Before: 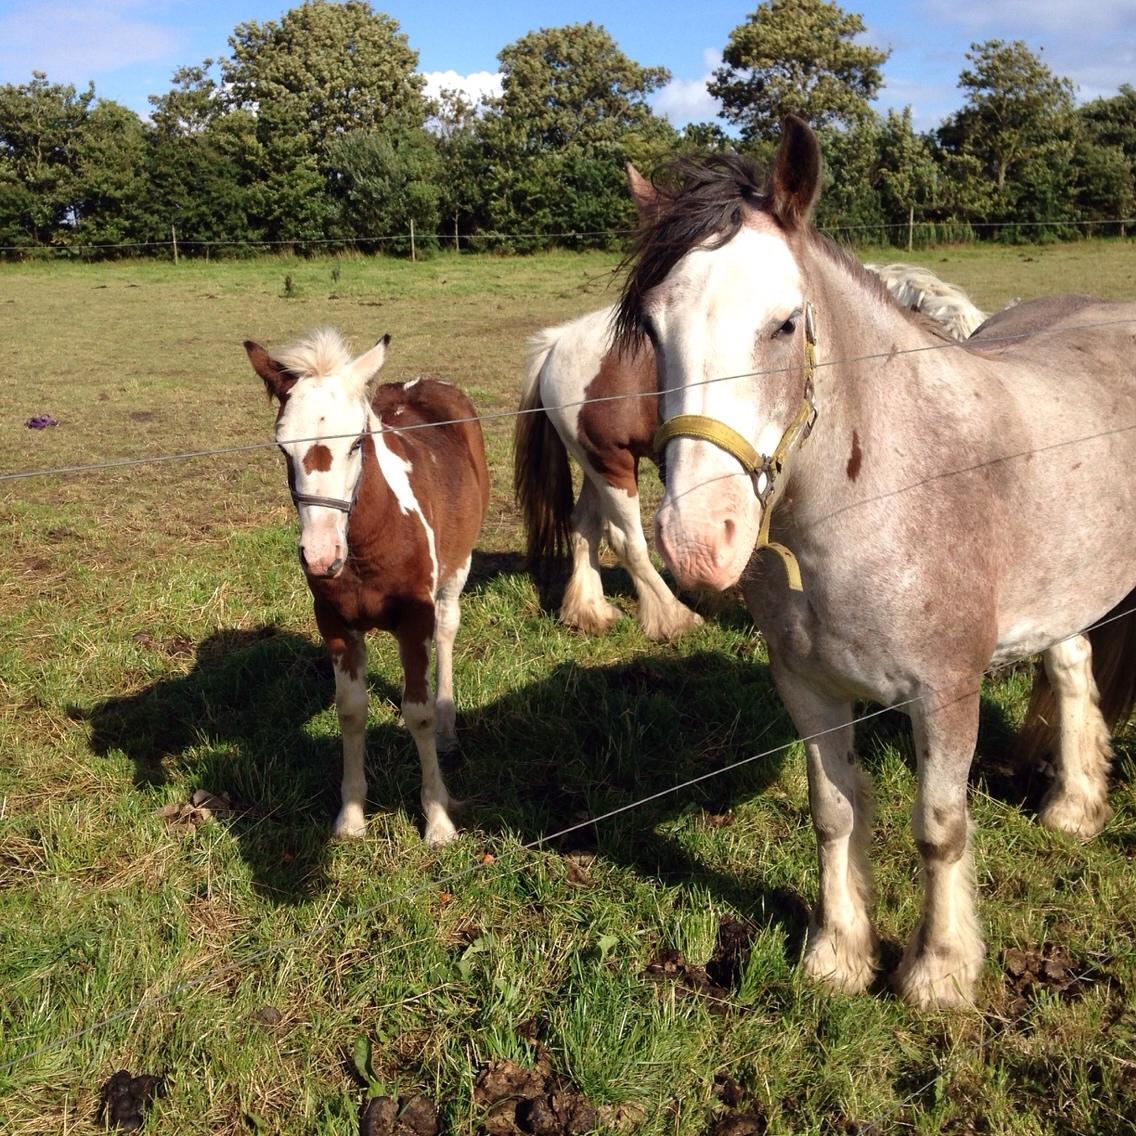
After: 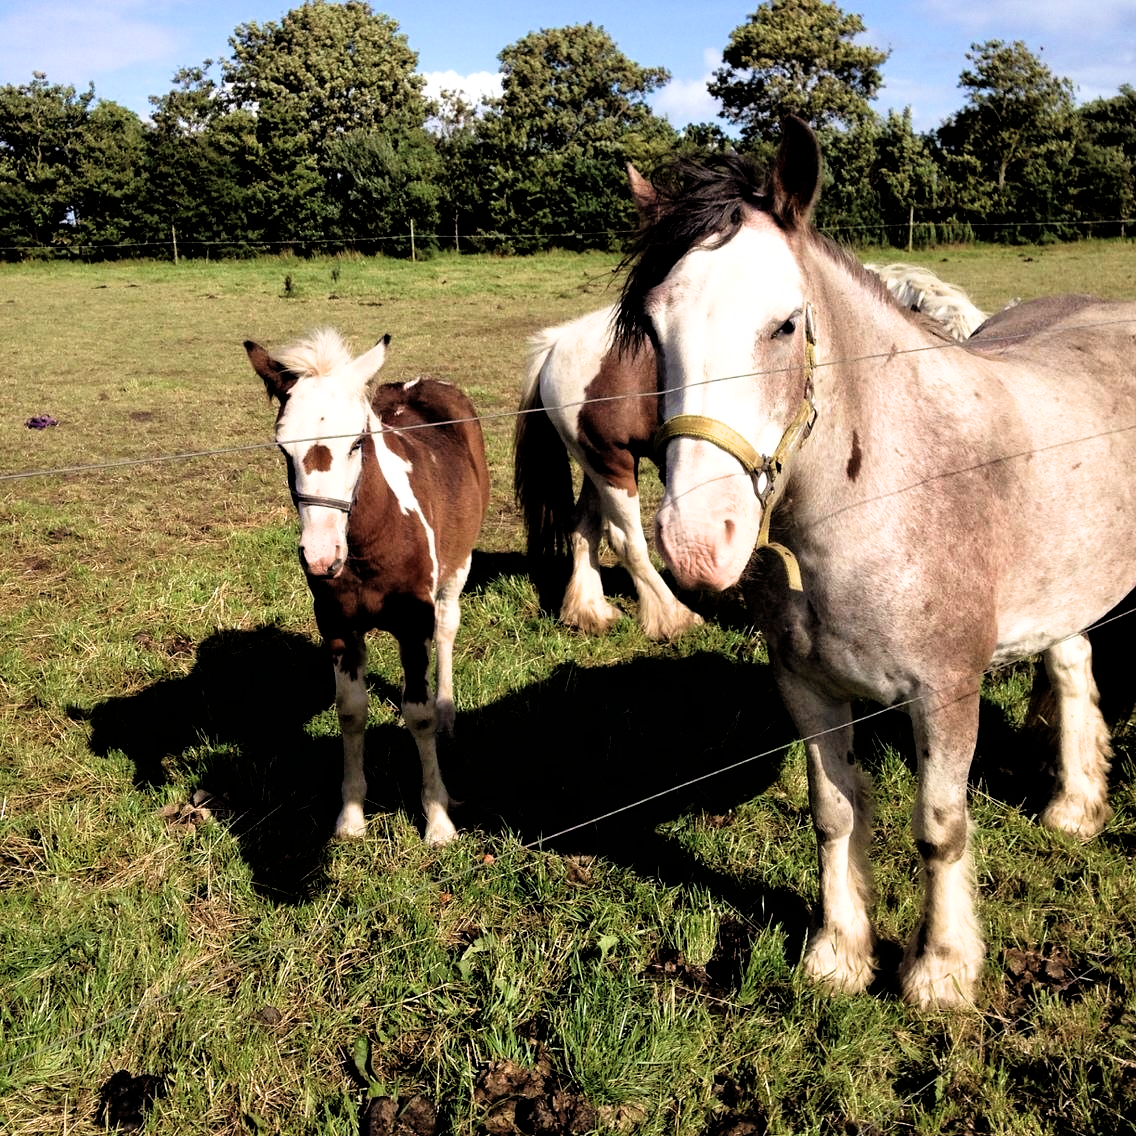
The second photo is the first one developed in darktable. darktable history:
velvia: on, module defaults
tone equalizer: smoothing diameter 24.95%, edges refinement/feathering 9.08, preserve details guided filter
filmic rgb: black relative exposure -3.67 EV, white relative exposure 2.44 EV, threshold 2.96 EV, hardness 3.29, enable highlight reconstruction true
